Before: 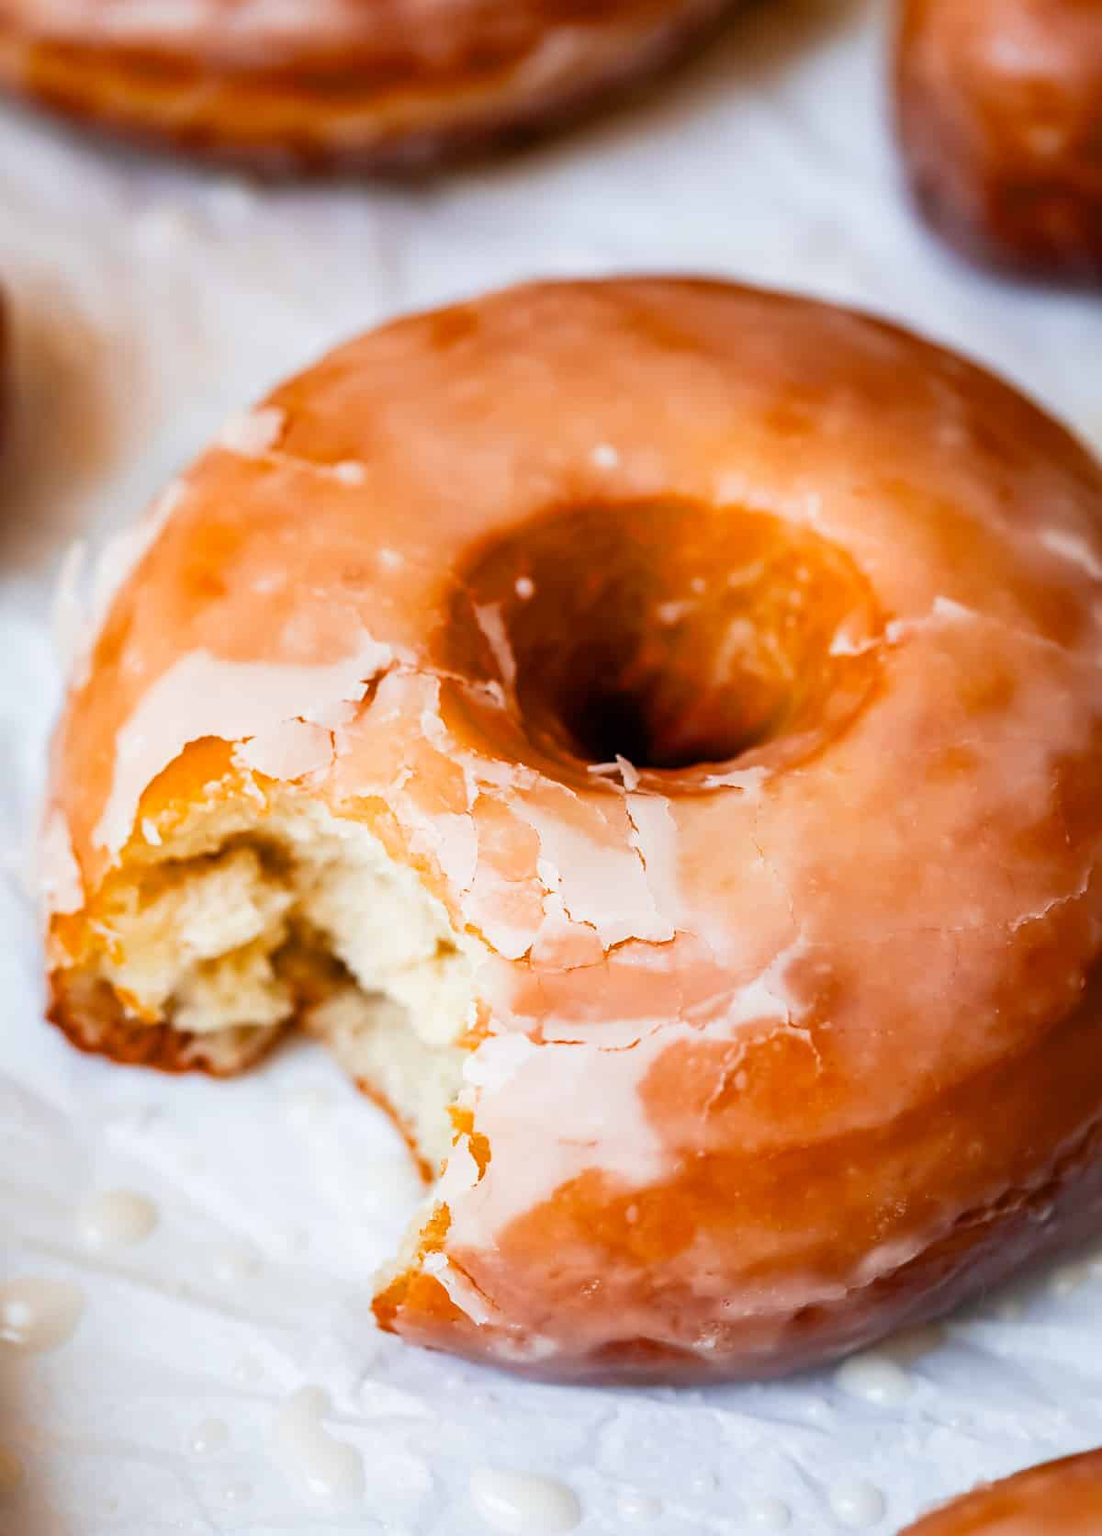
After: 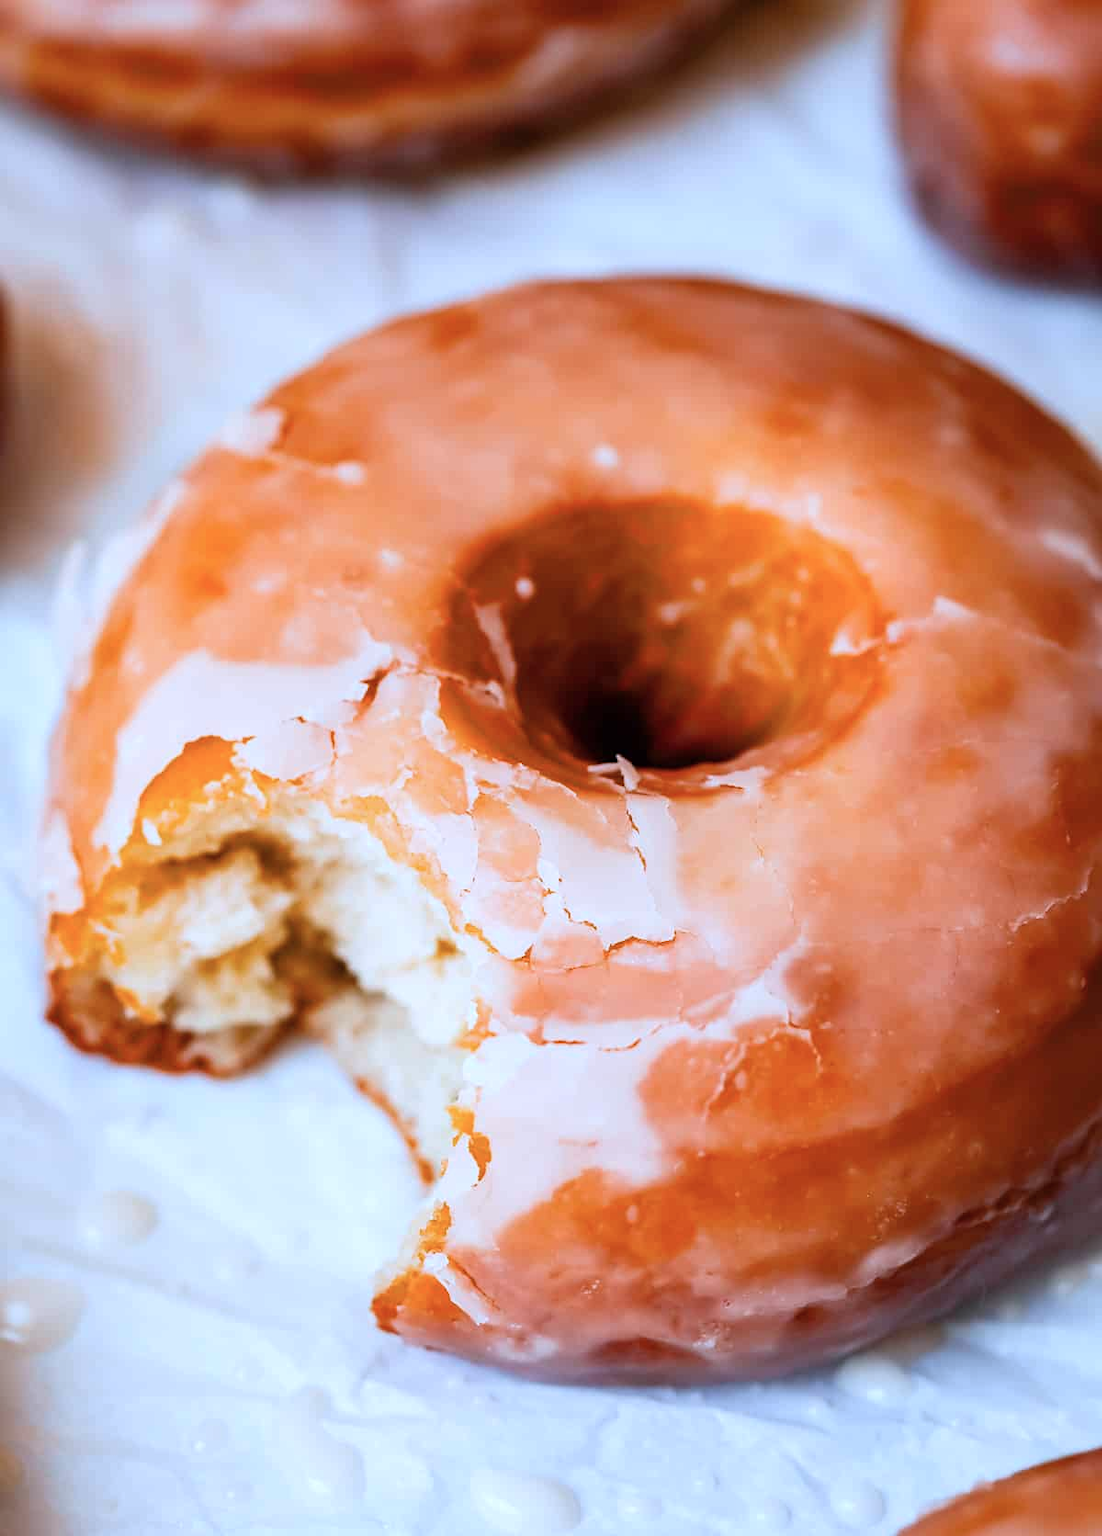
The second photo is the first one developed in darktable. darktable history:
color correction: highlights a* -2.26, highlights b* -18.32
